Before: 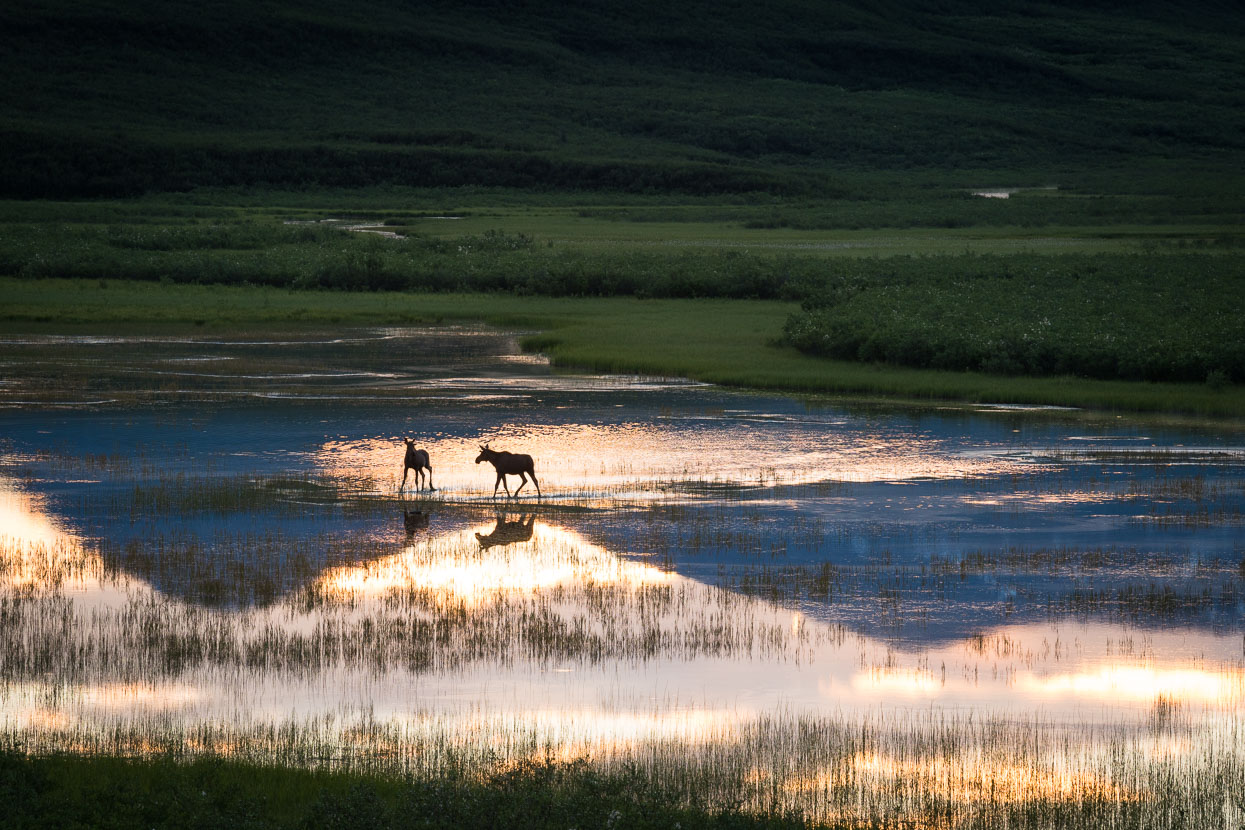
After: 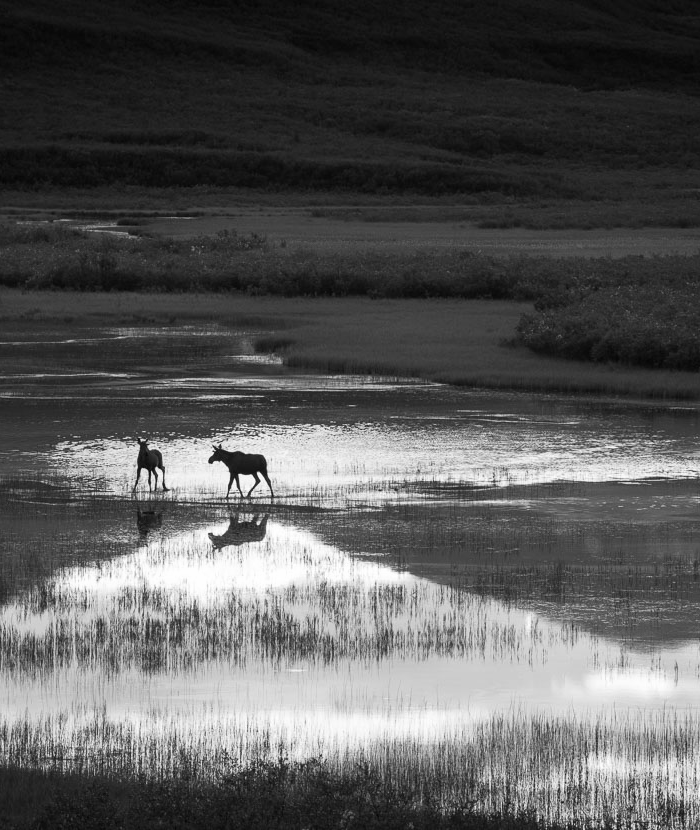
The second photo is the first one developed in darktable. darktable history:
crop: left 21.496%, right 22.254%
monochrome: on, module defaults
